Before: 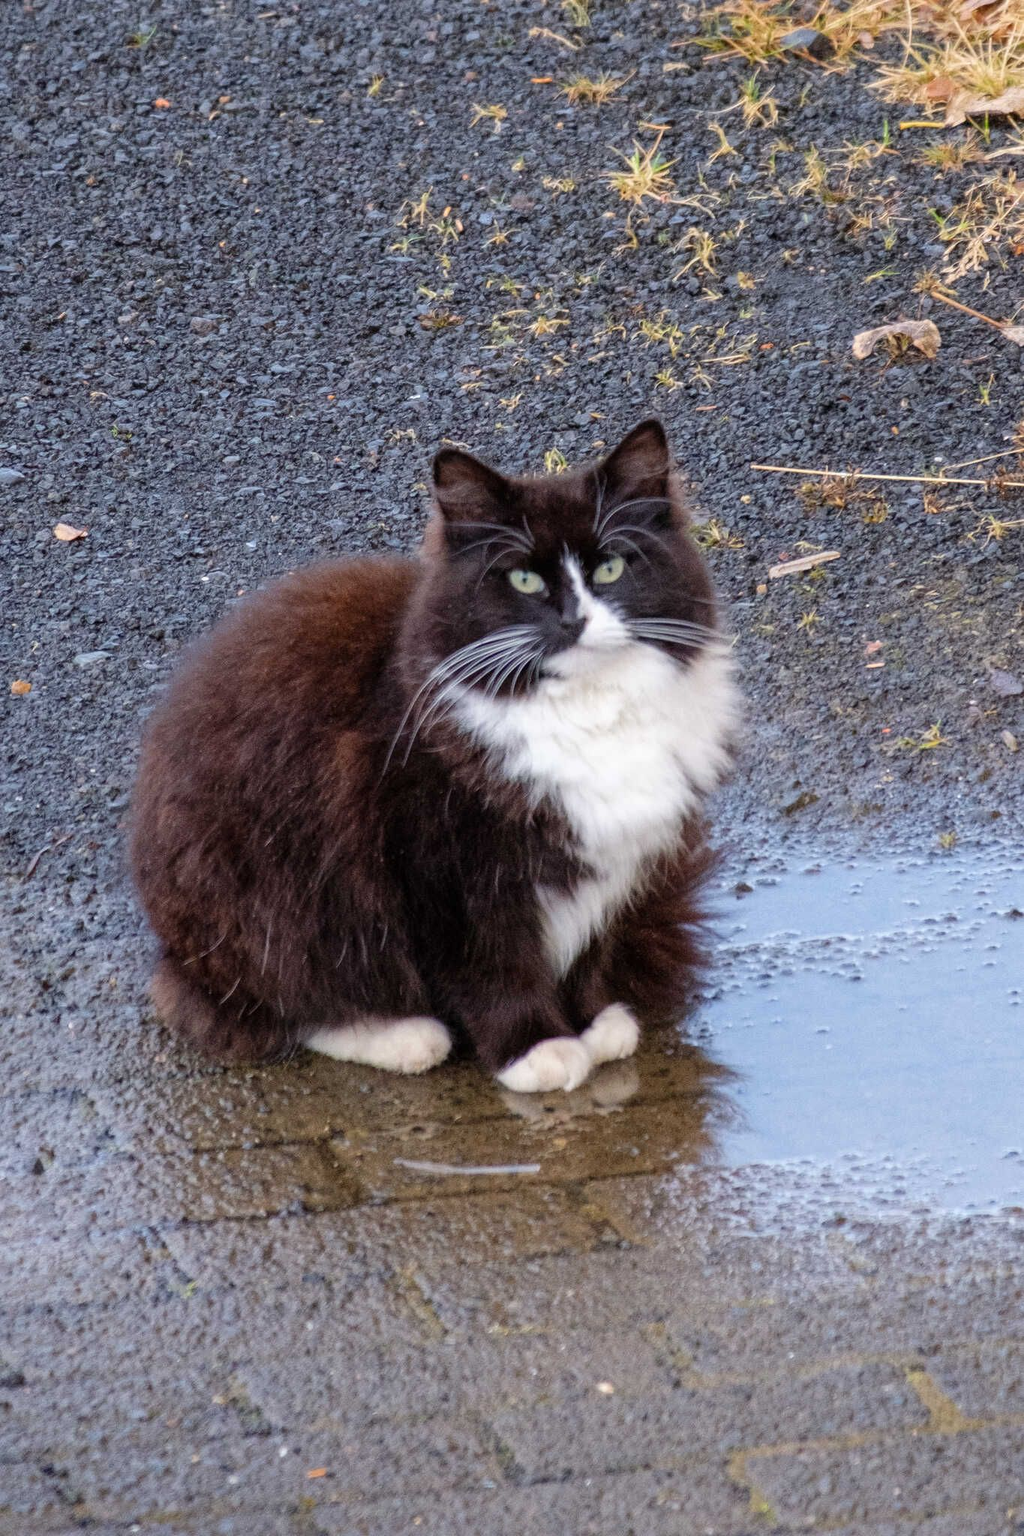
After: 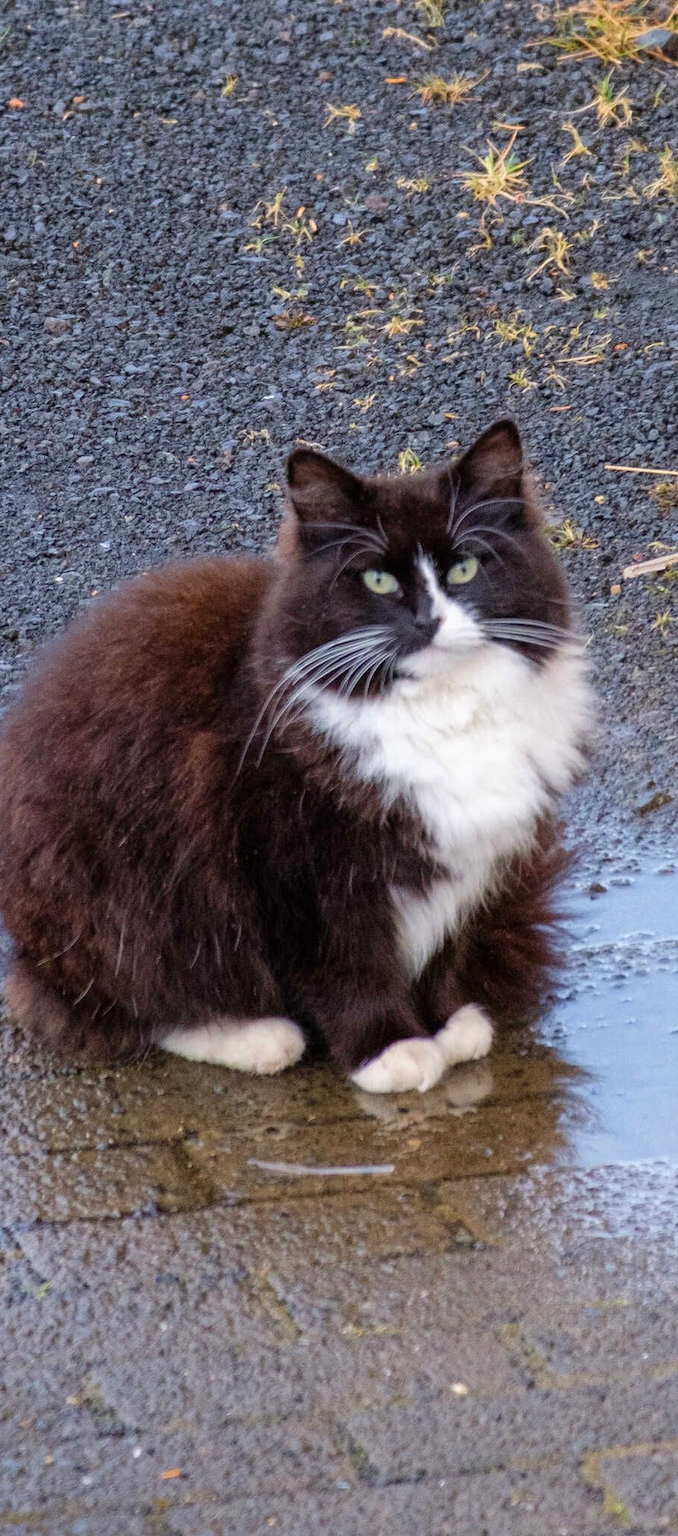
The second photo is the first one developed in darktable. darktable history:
crop and rotate: left 14.308%, right 19.409%
velvia: strength 10.02%
